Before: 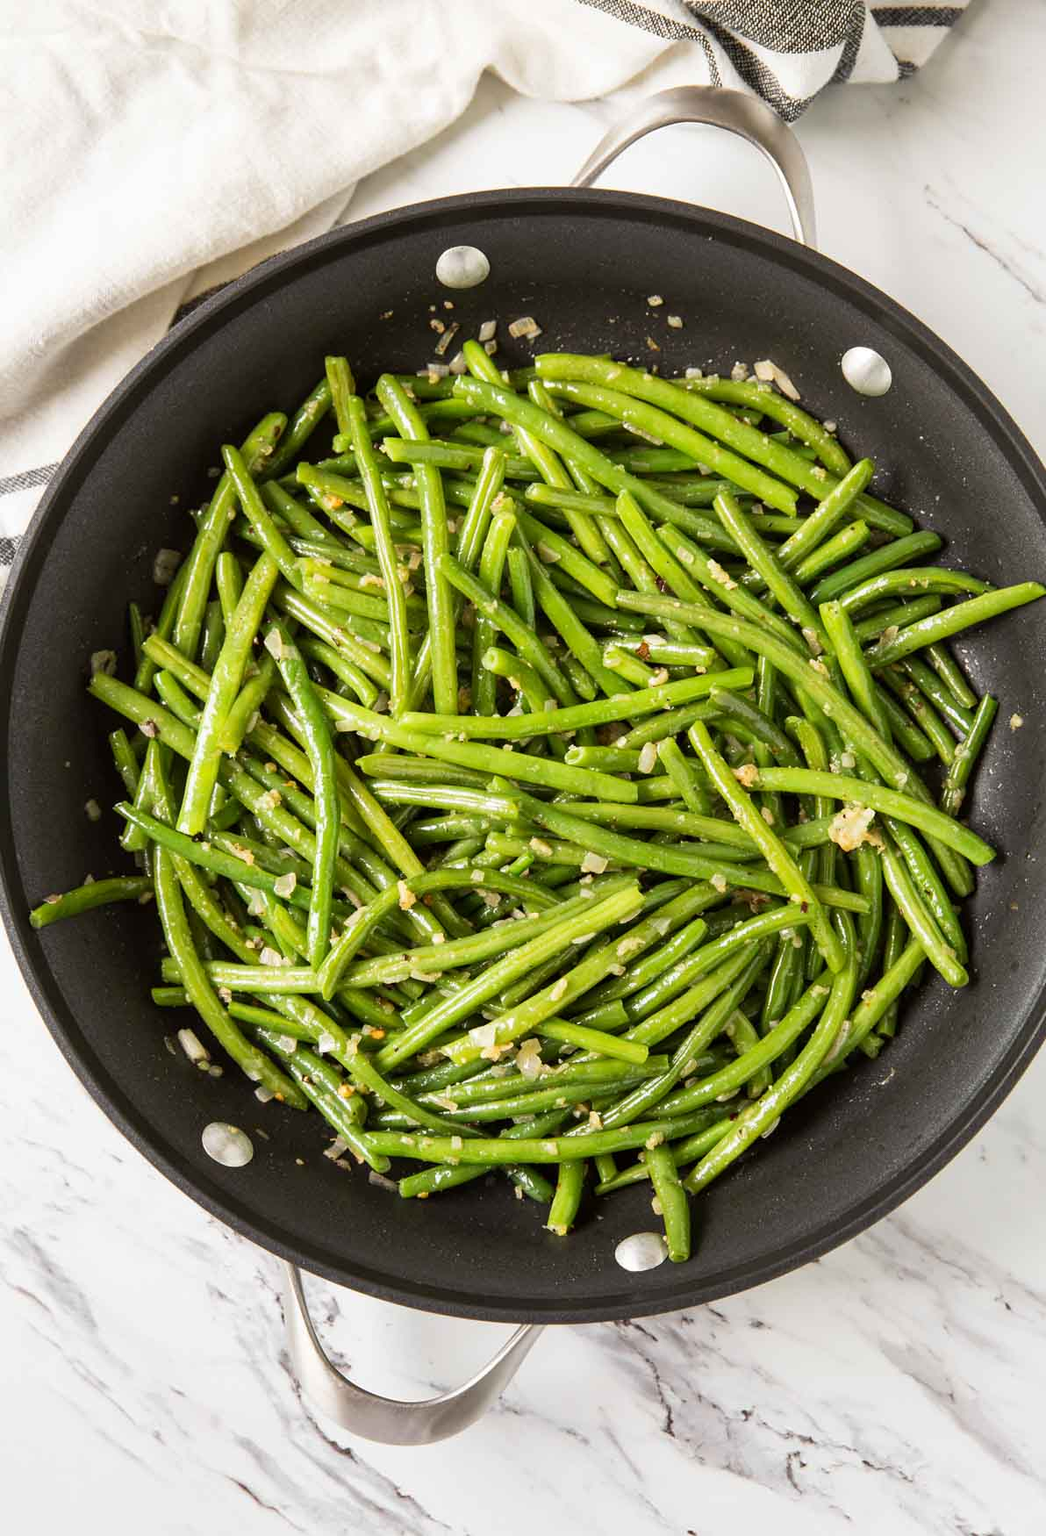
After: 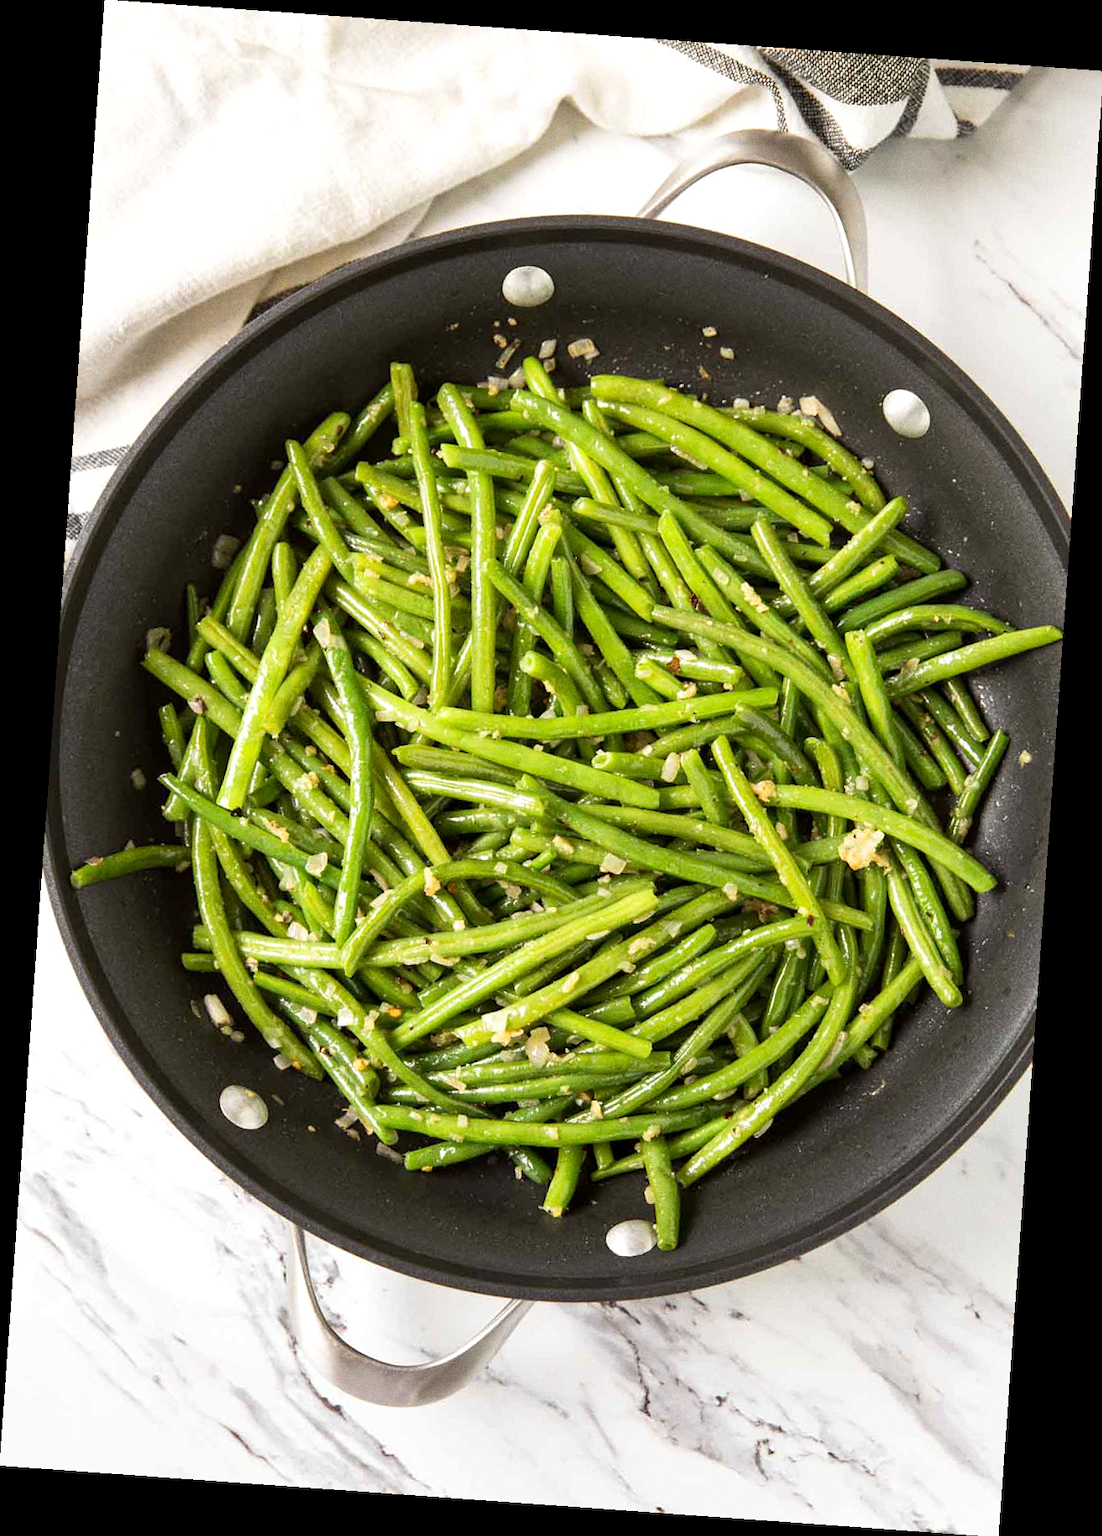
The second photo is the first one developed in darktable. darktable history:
rotate and perspective: rotation 4.1°, automatic cropping off
grain: on, module defaults
exposure: black level correction 0.001, exposure 0.191 EV, compensate highlight preservation false
